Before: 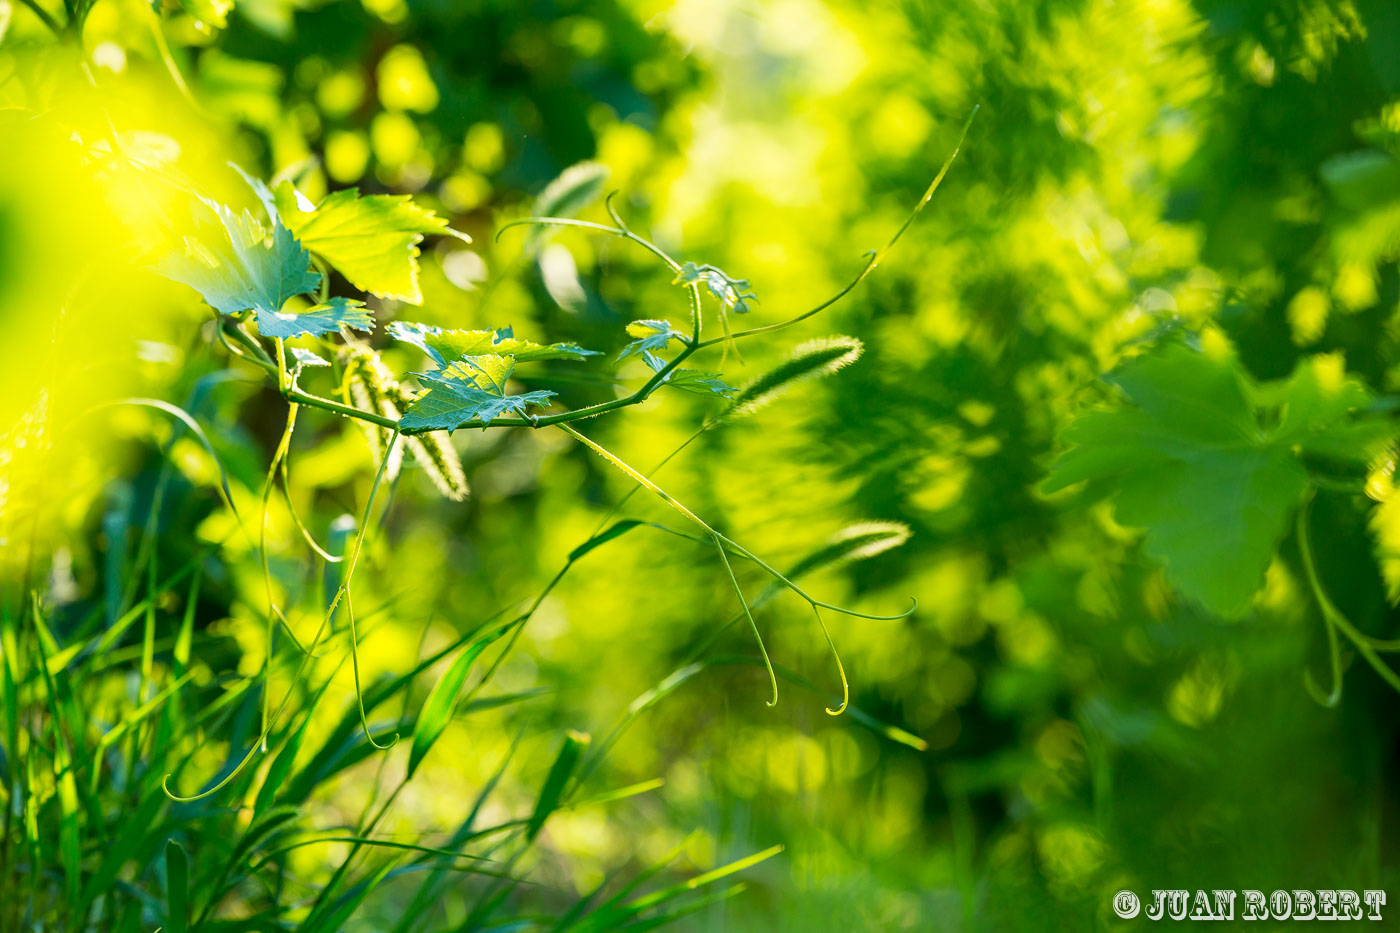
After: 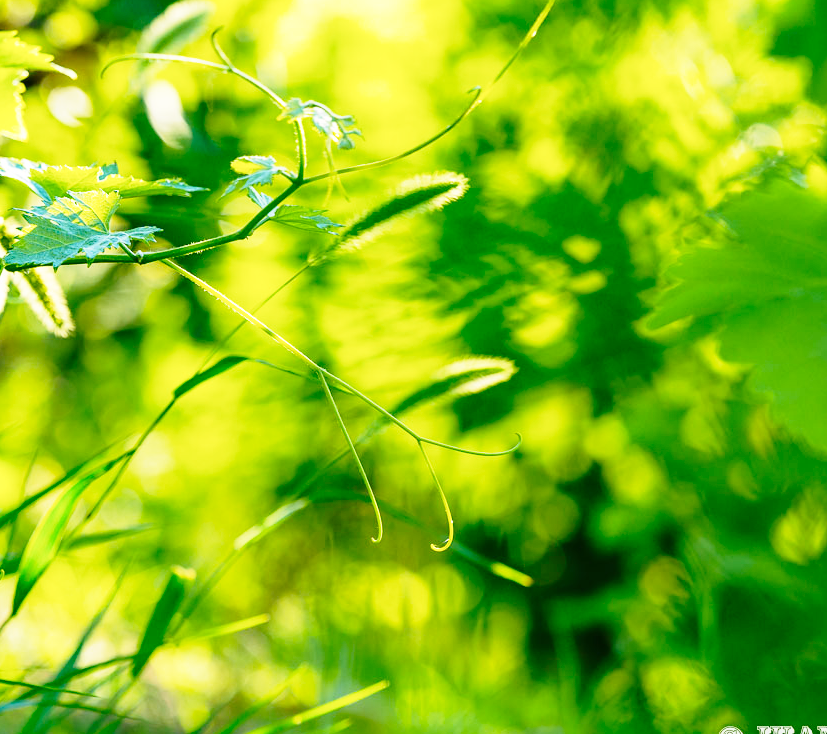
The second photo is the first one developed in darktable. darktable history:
base curve: curves: ch0 [(0, 0) (0.028, 0.03) (0.121, 0.232) (0.46, 0.748) (0.859, 0.968) (1, 1)], preserve colors none
crop and rotate: left 28.256%, top 17.734%, right 12.656%, bottom 3.573%
